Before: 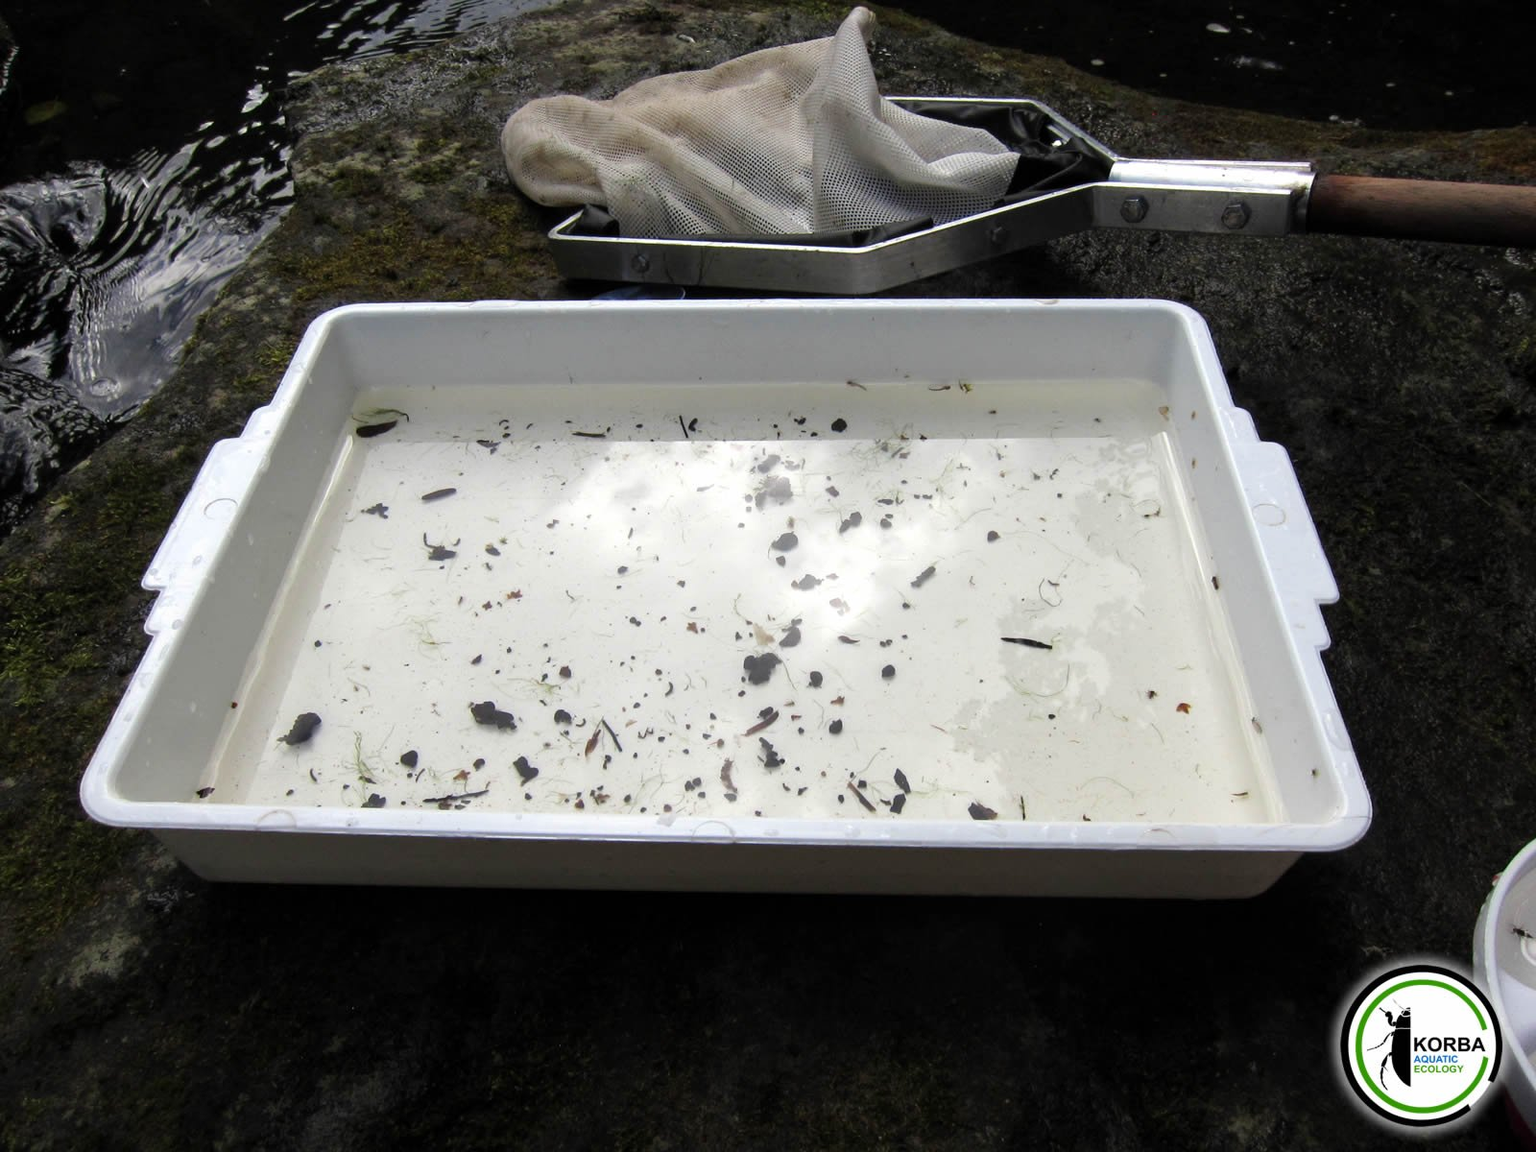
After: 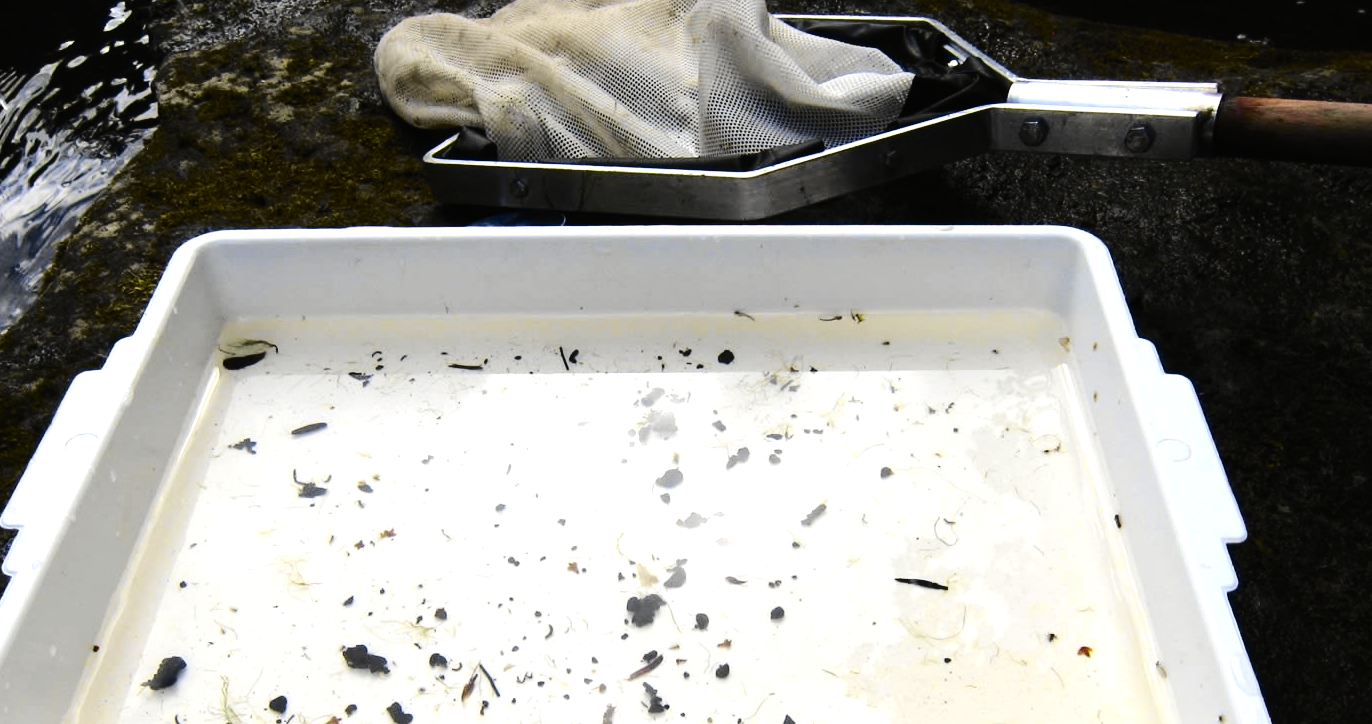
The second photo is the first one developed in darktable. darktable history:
crop and rotate: left 9.31%, top 7.209%, right 4.934%, bottom 32.386%
contrast brightness saturation: saturation -0.054
tone equalizer: -8 EV -0.721 EV, -7 EV -0.683 EV, -6 EV -0.636 EV, -5 EV -0.385 EV, -3 EV 0.37 EV, -2 EV 0.6 EV, -1 EV 0.692 EV, +0 EV 0.745 EV, edges refinement/feathering 500, mask exposure compensation -1.57 EV, preserve details no
tone curve: curves: ch0 [(0, 0.01) (0.097, 0.07) (0.204, 0.173) (0.447, 0.517) (0.539, 0.624) (0.733, 0.791) (0.879, 0.898) (1, 0.98)]; ch1 [(0, 0) (0.393, 0.415) (0.447, 0.448) (0.485, 0.494) (0.523, 0.509) (0.545, 0.544) (0.574, 0.578) (0.648, 0.674) (1, 1)]; ch2 [(0, 0) (0.369, 0.388) (0.449, 0.431) (0.499, 0.5) (0.521, 0.517) (0.53, 0.54) (0.564, 0.569) (0.674, 0.735) (1, 1)], color space Lab, independent channels, preserve colors none
color balance rgb: perceptual saturation grading › global saturation 28.726%, perceptual saturation grading › mid-tones 11.923%, perceptual saturation grading › shadows 9.681%
